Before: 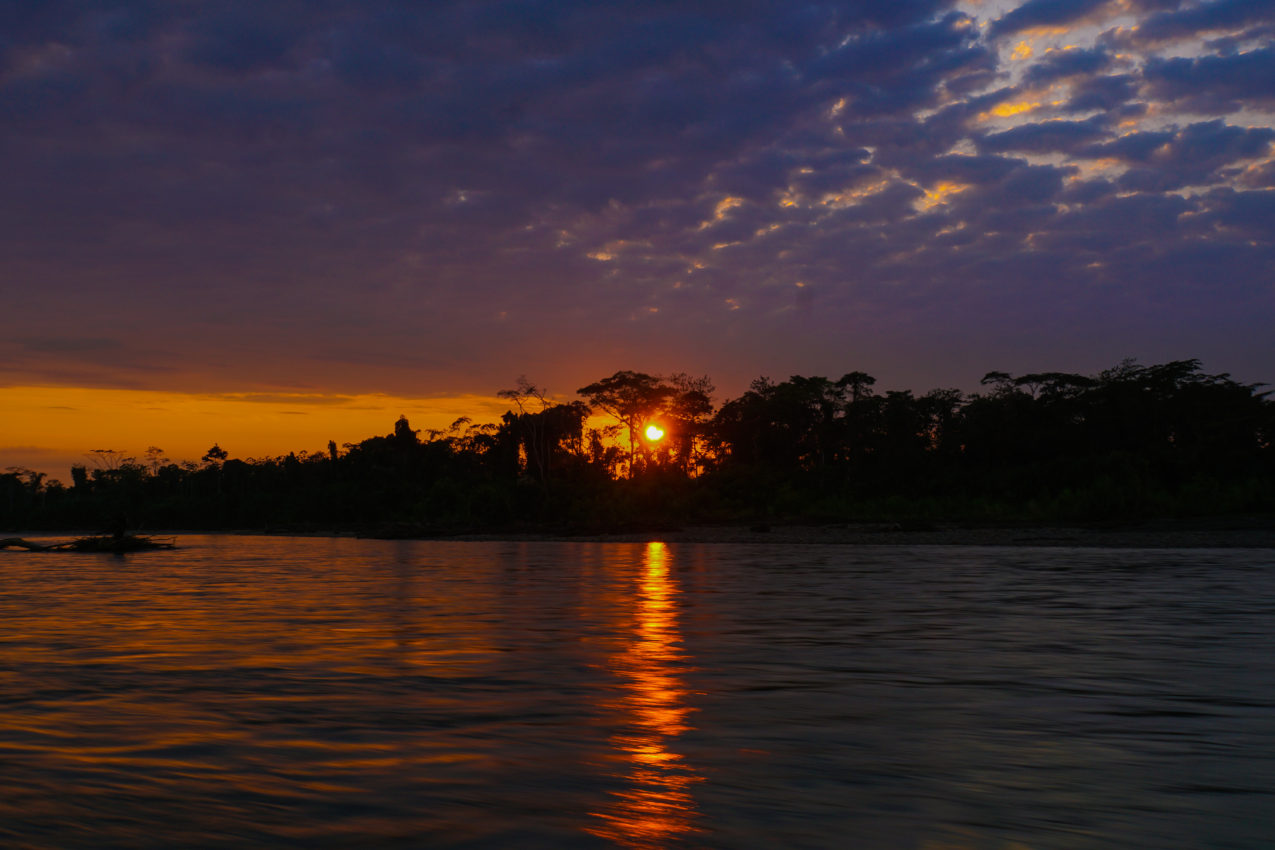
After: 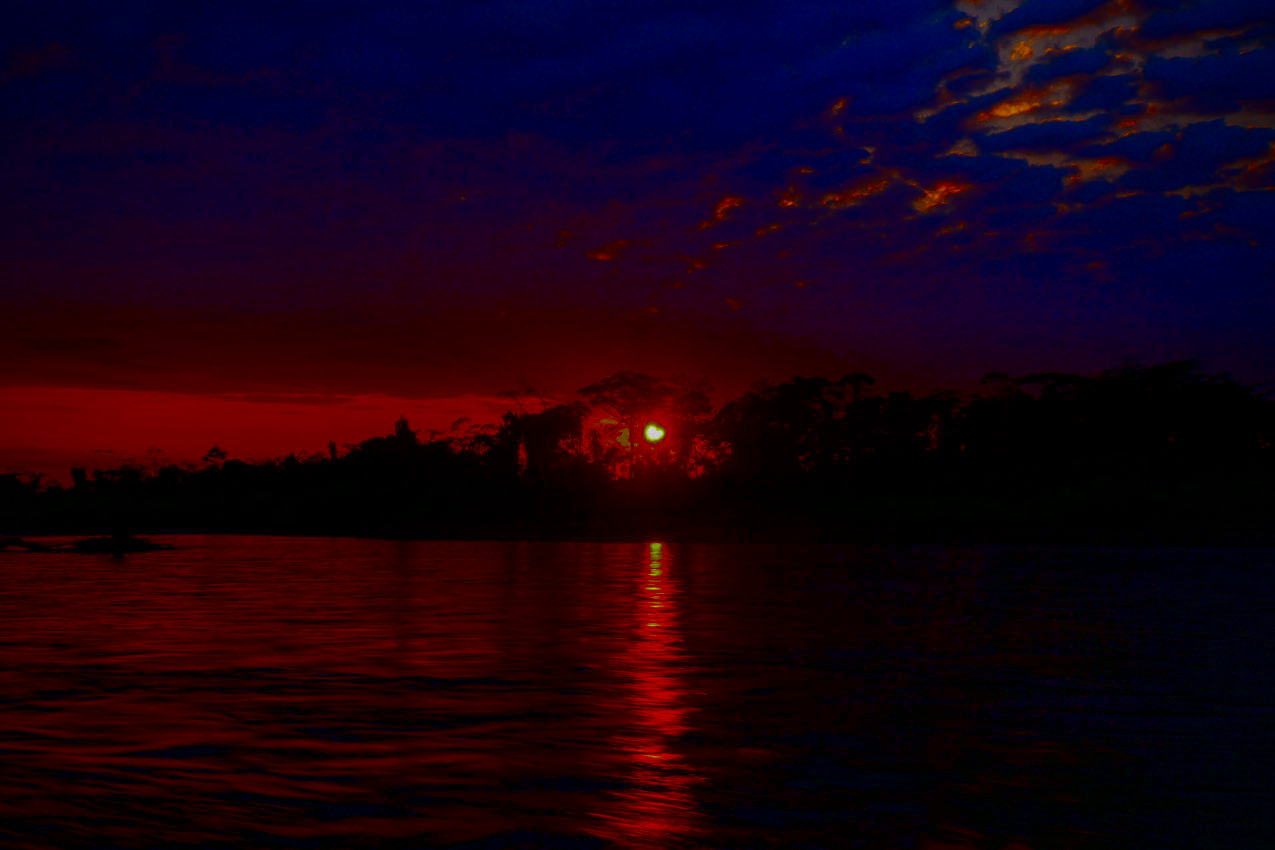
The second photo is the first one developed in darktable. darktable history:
vignetting: brightness -0.629, saturation -0.007, center (-0.028, 0.239)
contrast brightness saturation: brightness -1, saturation 1
